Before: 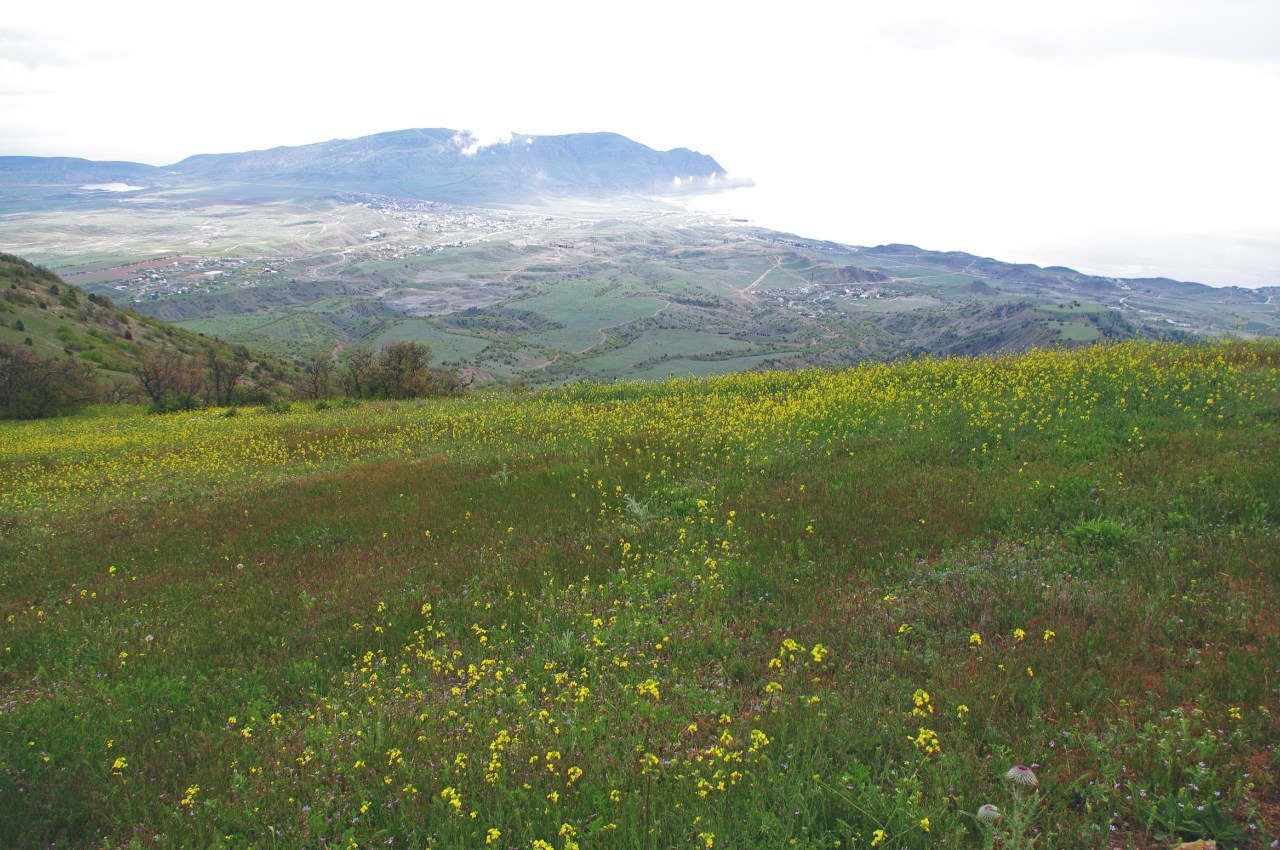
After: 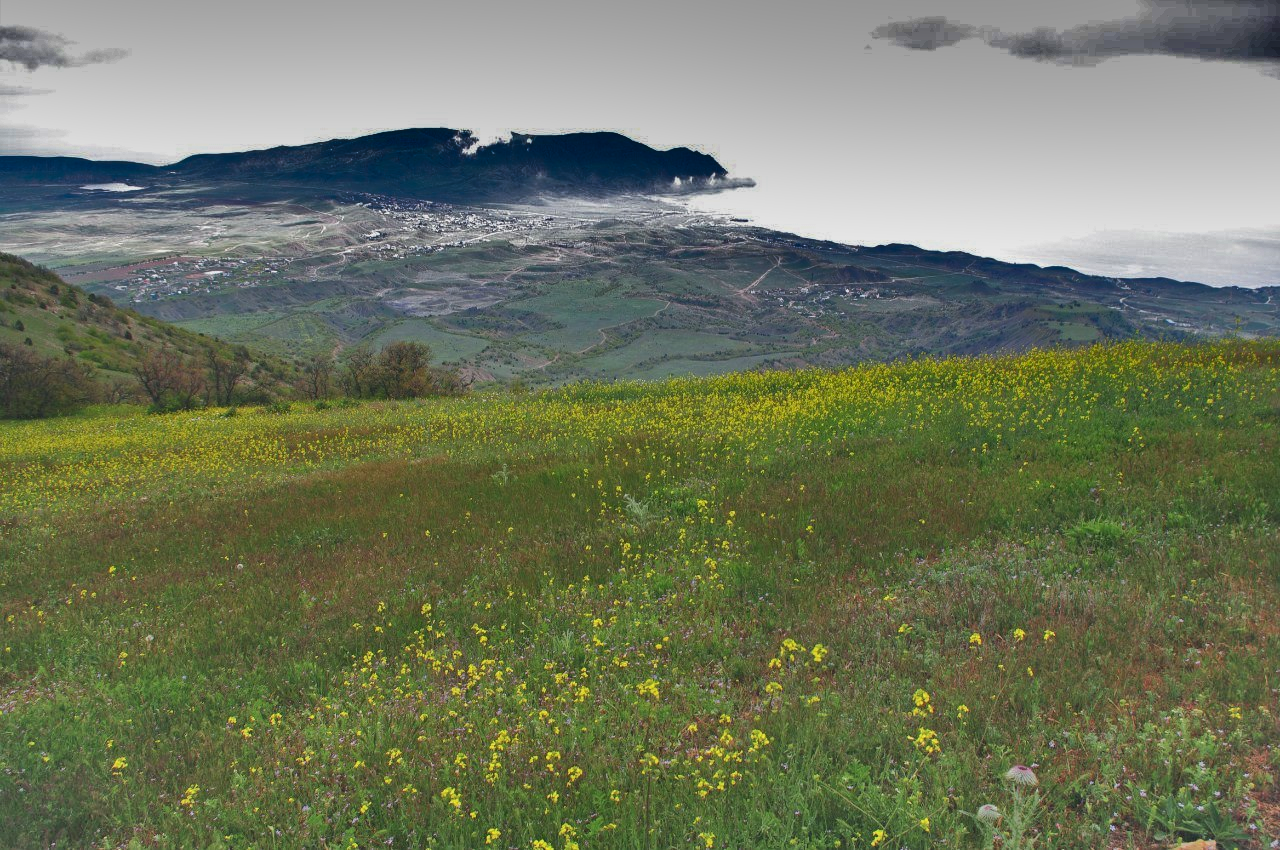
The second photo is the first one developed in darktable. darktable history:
shadows and highlights: radius 123.89, shadows 98.83, white point adjustment -3.07, highlights -99.1, soften with gaussian
